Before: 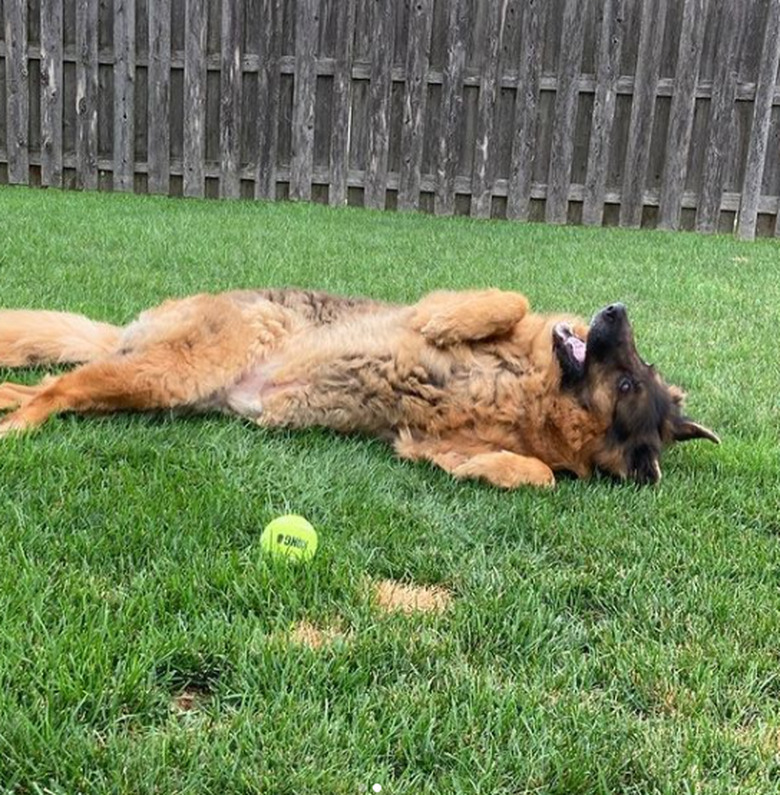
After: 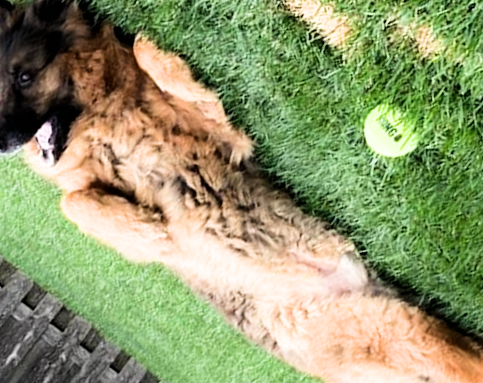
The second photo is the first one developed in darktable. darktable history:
tone equalizer: -8 EV 0.001 EV, -7 EV -0.003 EV, -6 EV 0.003 EV, -5 EV -0.055 EV, -4 EV -0.102 EV, -3 EV -0.175 EV, -2 EV 0.266 EV, -1 EV 0.725 EV, +0 EV 0.523 EV, mask exposure compensation -0.503 EV
filmic rgb: black relative exposure -5.11 EV, white relative exposure 3.18 EV, hardness 3.42, contrast 1.202, highlights saturation mix -49.83%
crop and rotate: angle 147.04°, left 9.168%, top 15.662%, right 4.399%, bottom 17.113%
color correction: highlights b* -0.043
